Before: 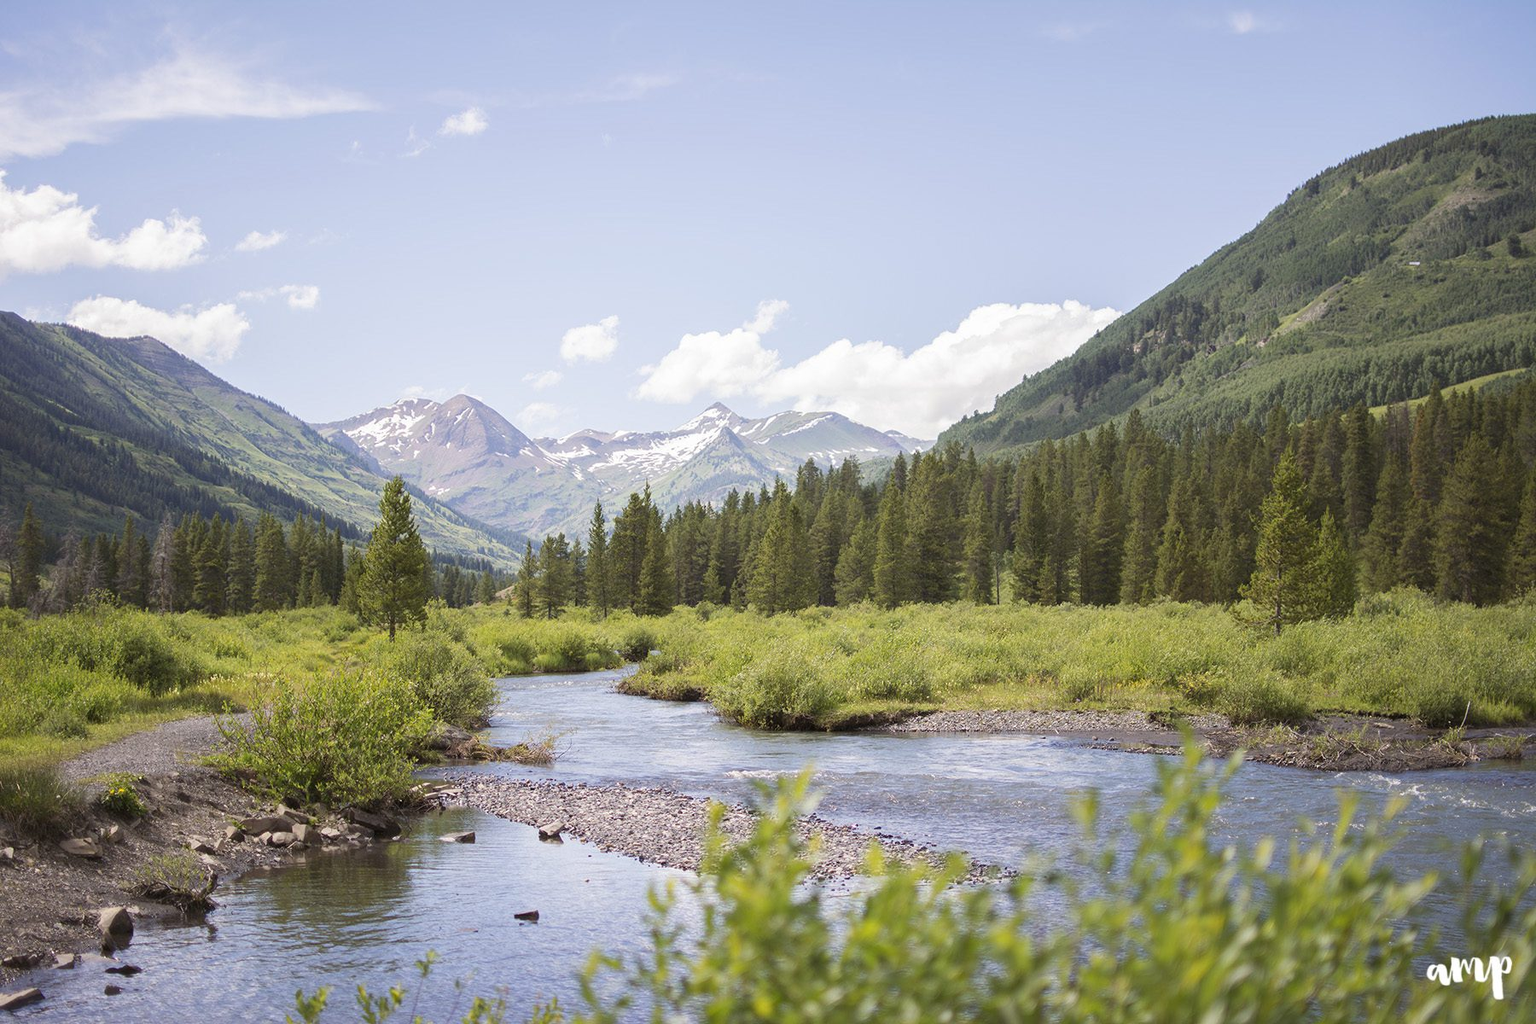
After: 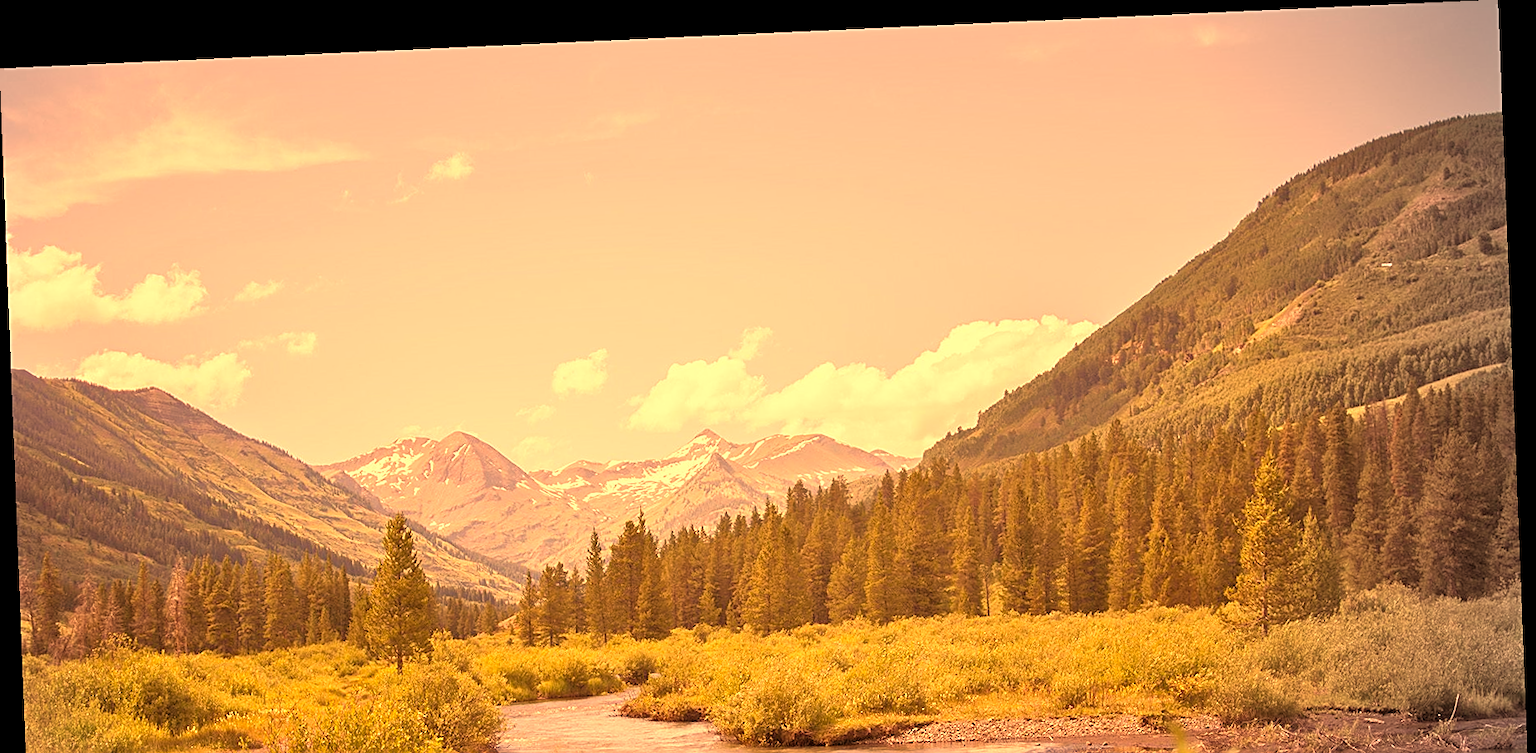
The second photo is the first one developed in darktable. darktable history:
vignetting: center (-0.15, 0.013)
crop: bottom 28.576%
white balance: red 1.467, blue 0.684
rgb levels: mode RGB, independent channels, levels [[0, 0.5, 1], [0, 0.521, 1], [0, 0.536, 1]]
rotate and perspective: rotation -2.22°, lens shift (horizontal) -0.022, automatic cropping off
tone equalizer: -7 EV 0.15 EV, -6 EV 0.6 EV, -5 EV 1.15 EV, -4 EV 1.33 EV, -3 EV 1.15 EV, -2 EV 0.6 EV, -1 EV 0.15 EV, mask exposure compensation -0.5 EV
sharpen: on, module defaults
